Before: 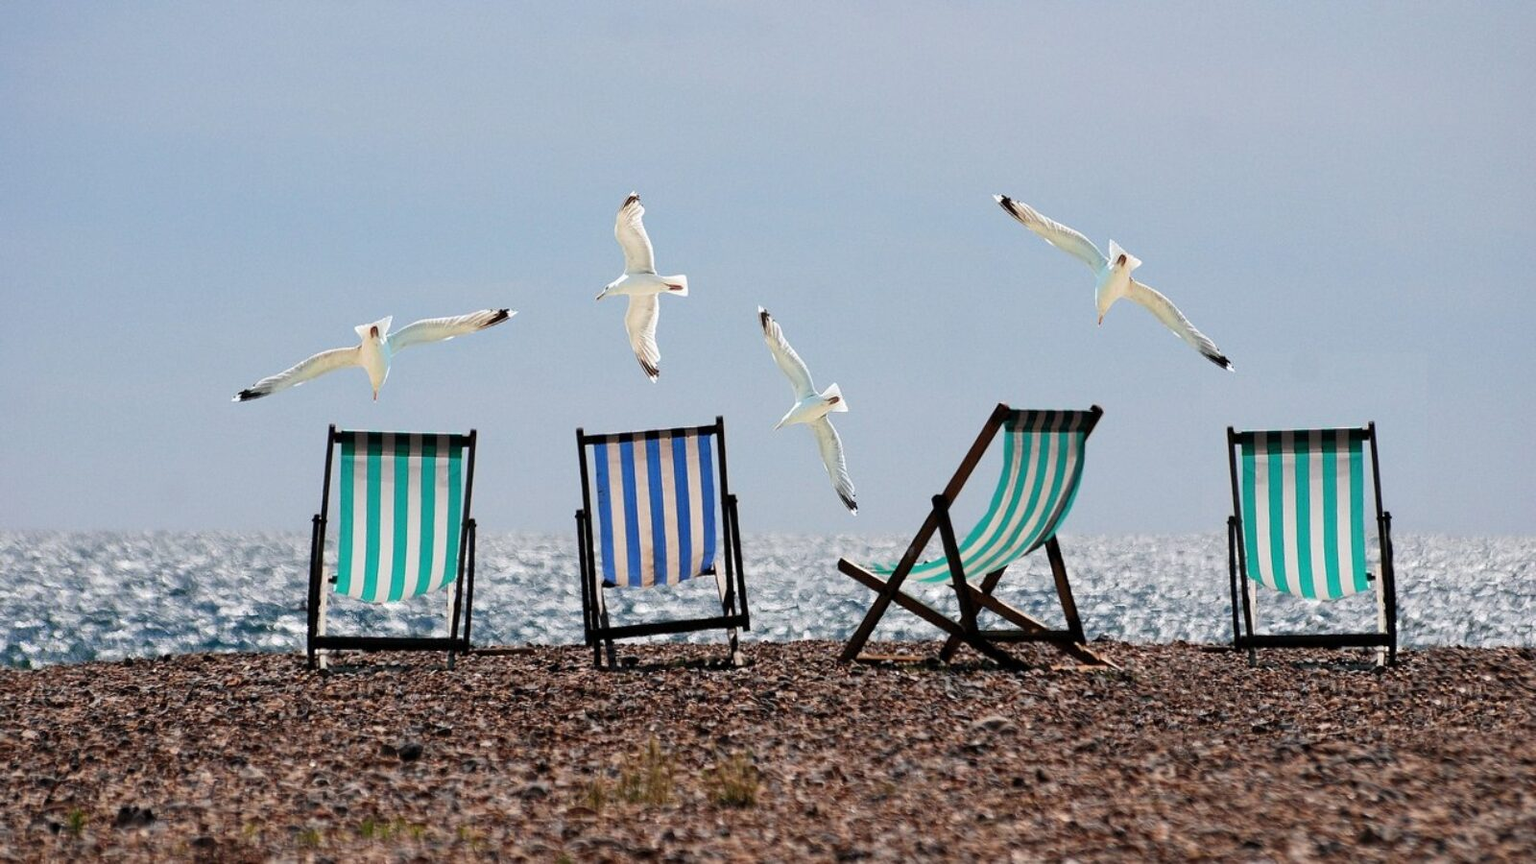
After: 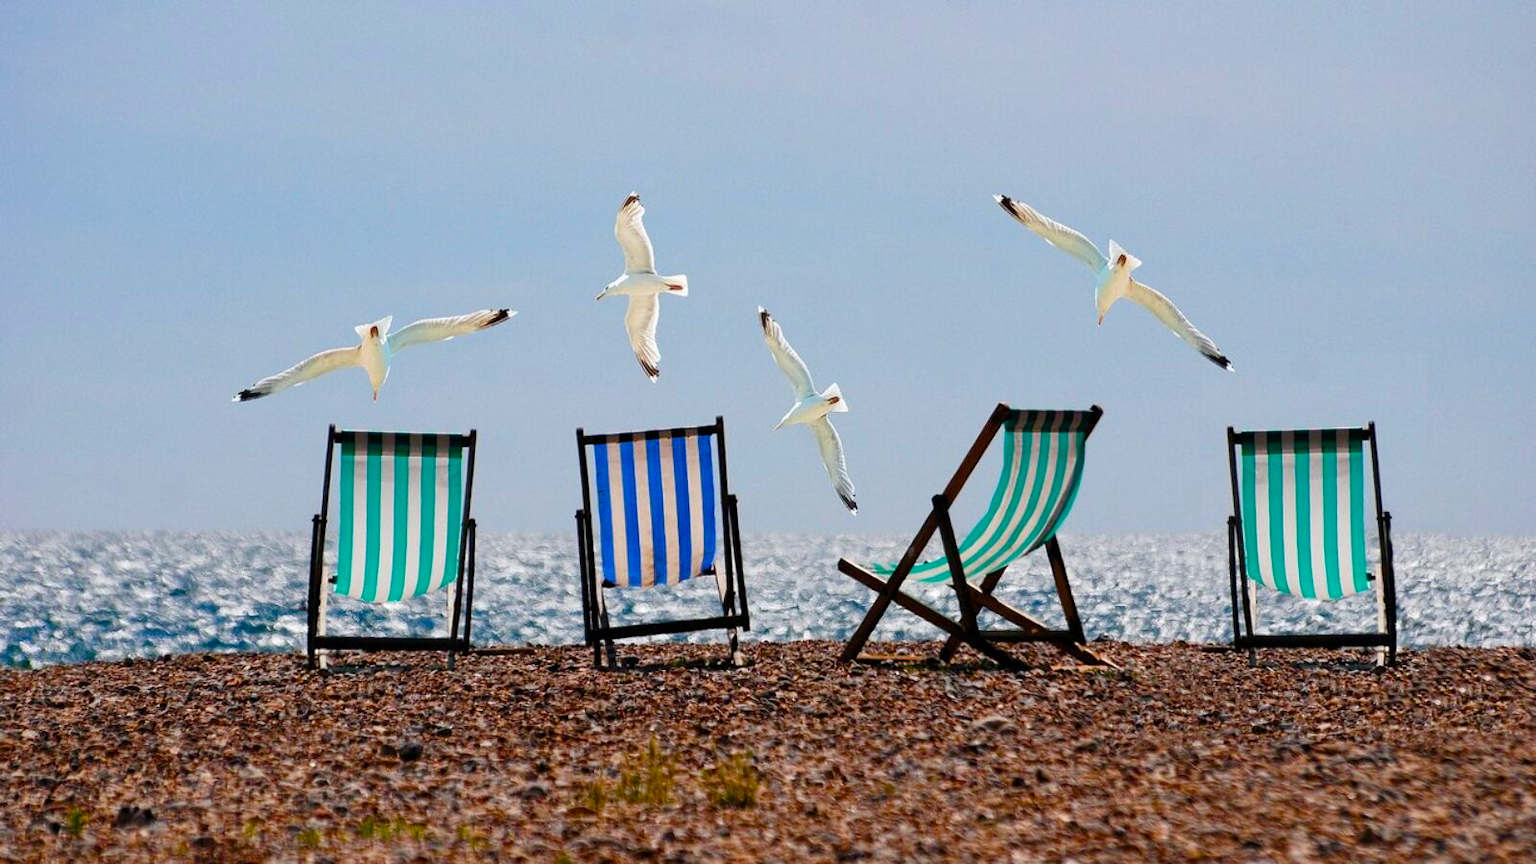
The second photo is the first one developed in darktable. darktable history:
color balance rgb: linear chroma grading › global chroma 15.058%, perceptual saturation grading › global saturation 44.919%, perceptual saturation grading › highlights -49.083%, perceptual saturation grading › shadows 29.91%, global vibrance 20%
